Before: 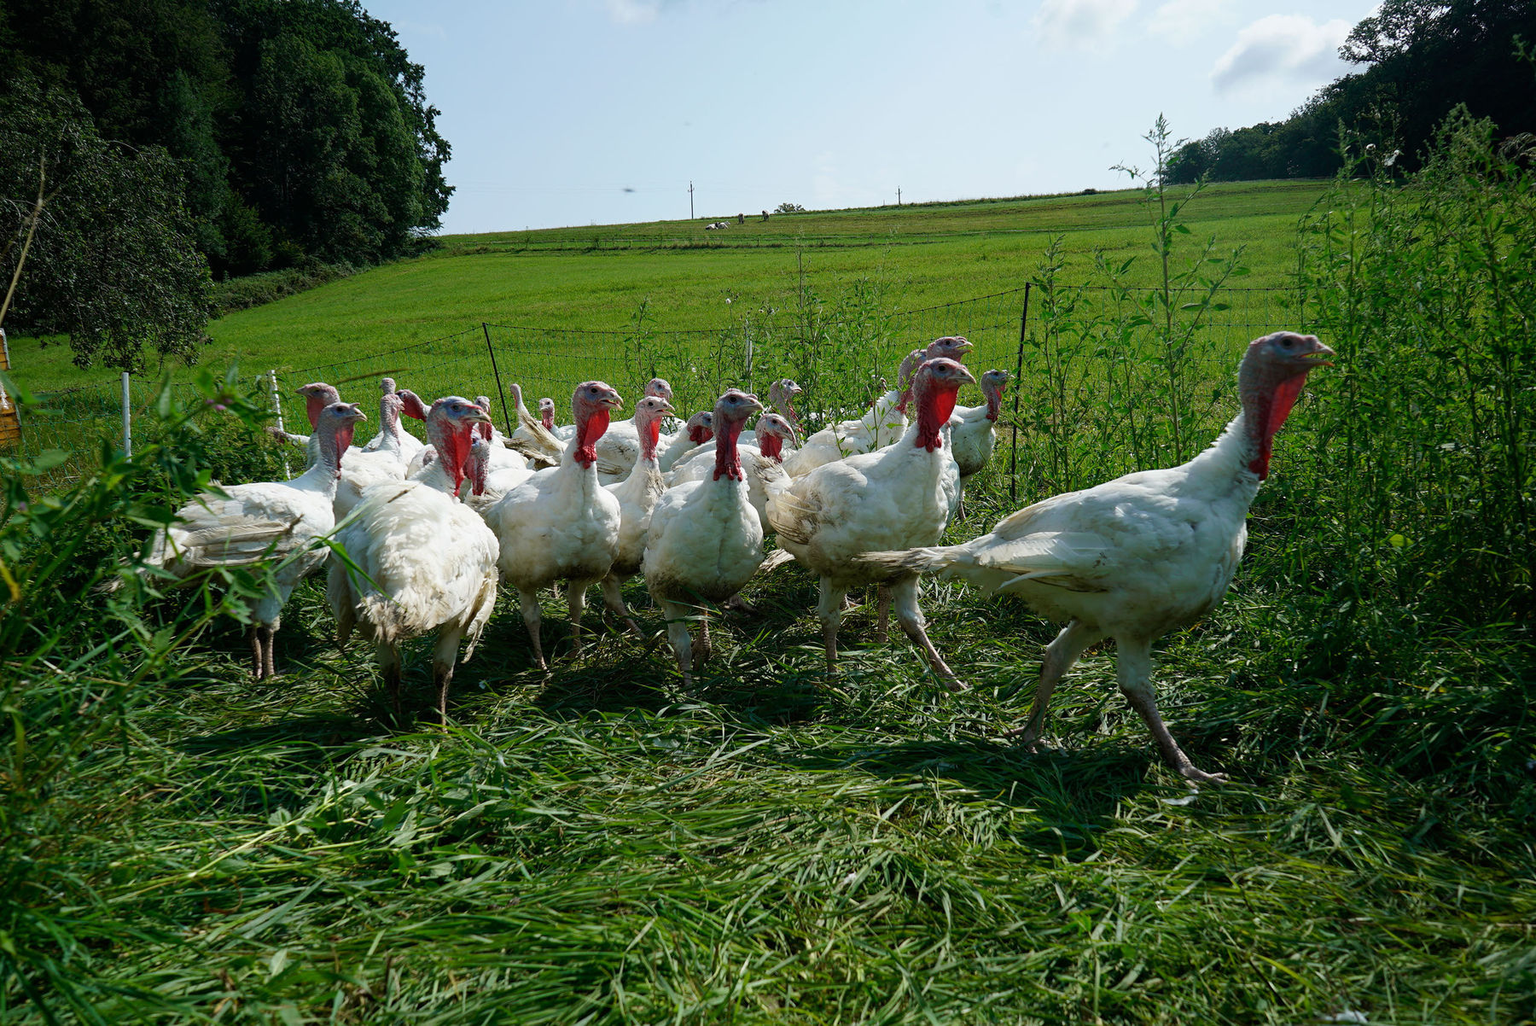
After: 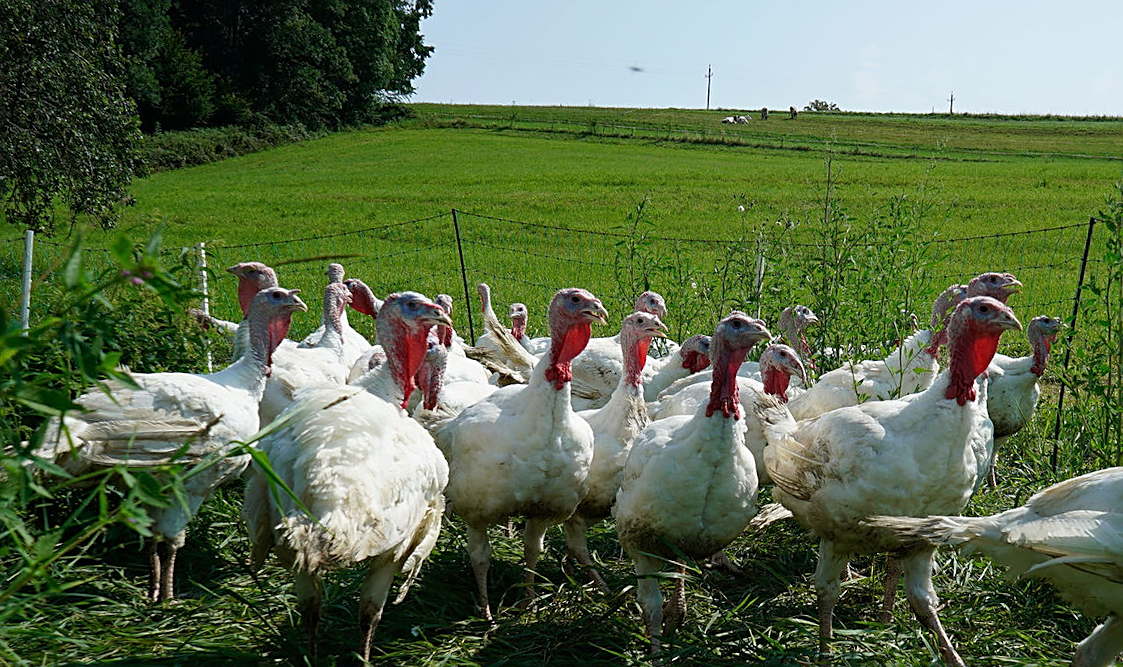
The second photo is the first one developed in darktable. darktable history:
crop and rotate: angle -4.99°, left 2.122%, top 6.945%, right 27.566%, bottom 30.519%
sharpen: on, module defaults
tone equalizer: on, module defaults
